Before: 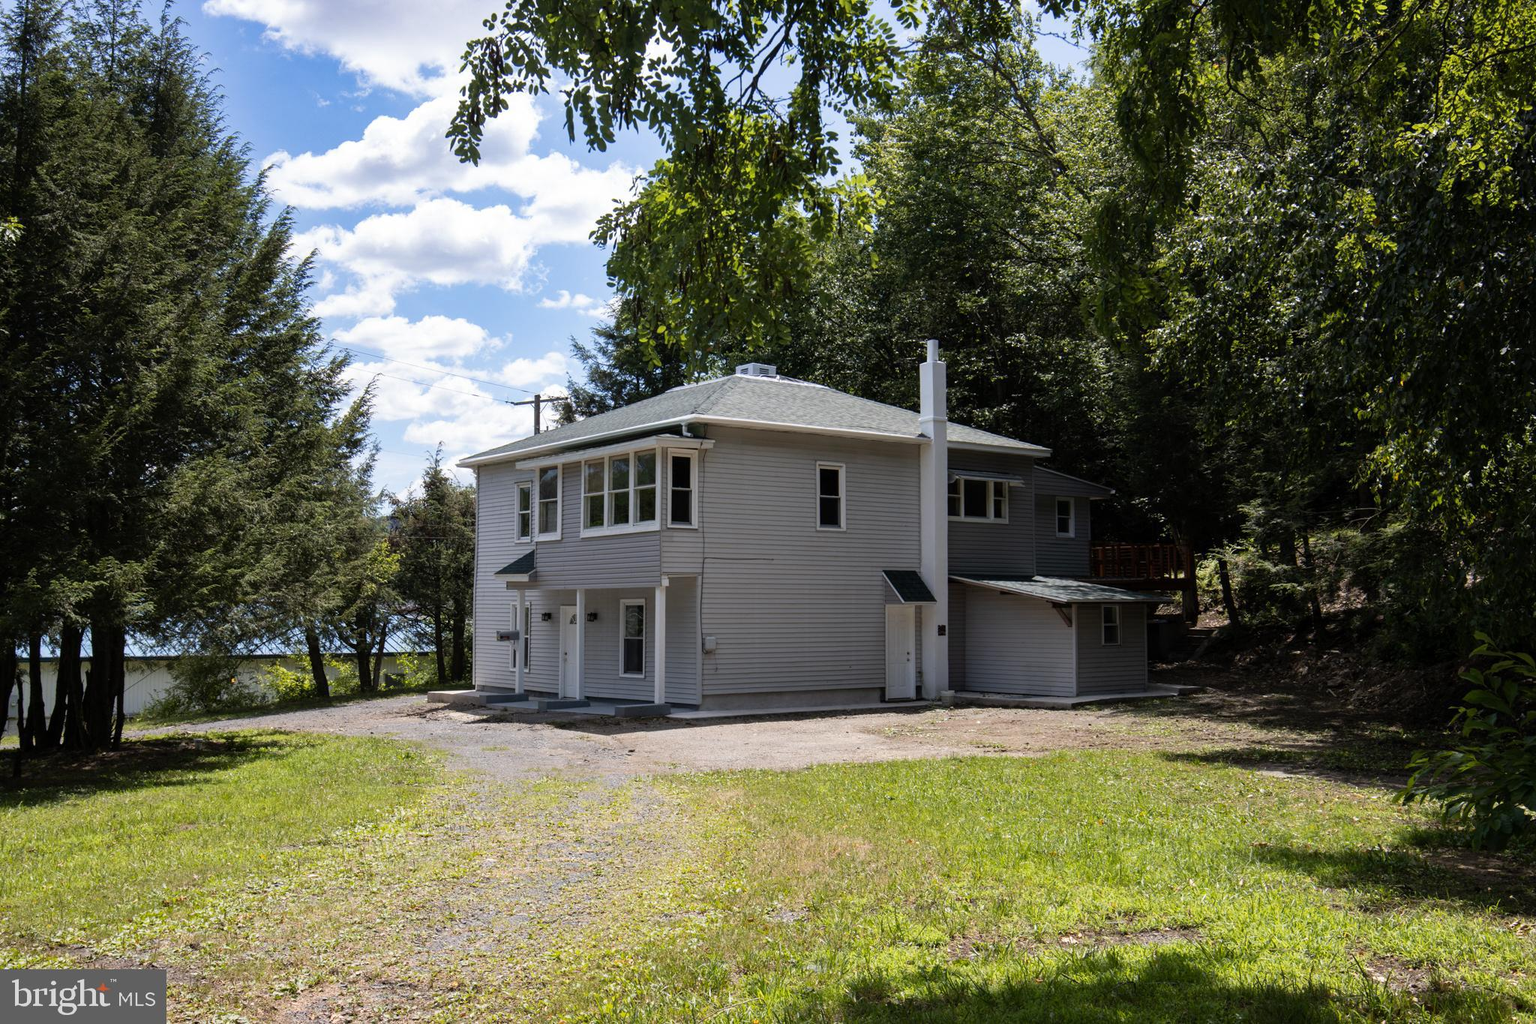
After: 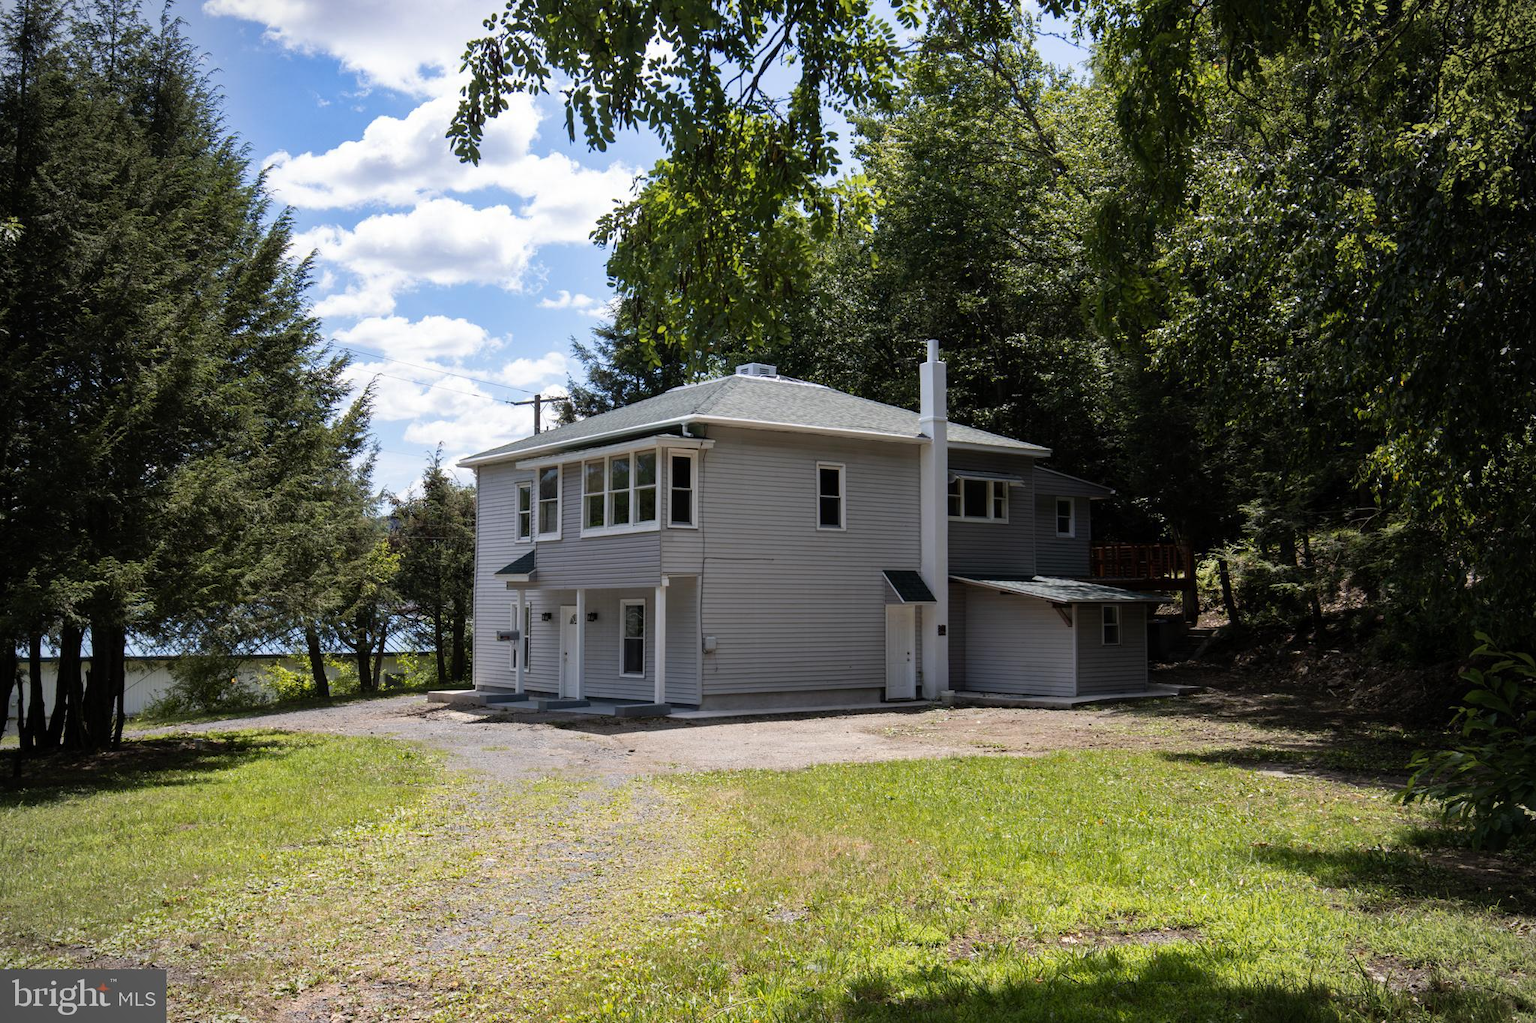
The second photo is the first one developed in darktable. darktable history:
vignetting: fall-off radius 61.06%, brightness -0.537, saturation -0.514
